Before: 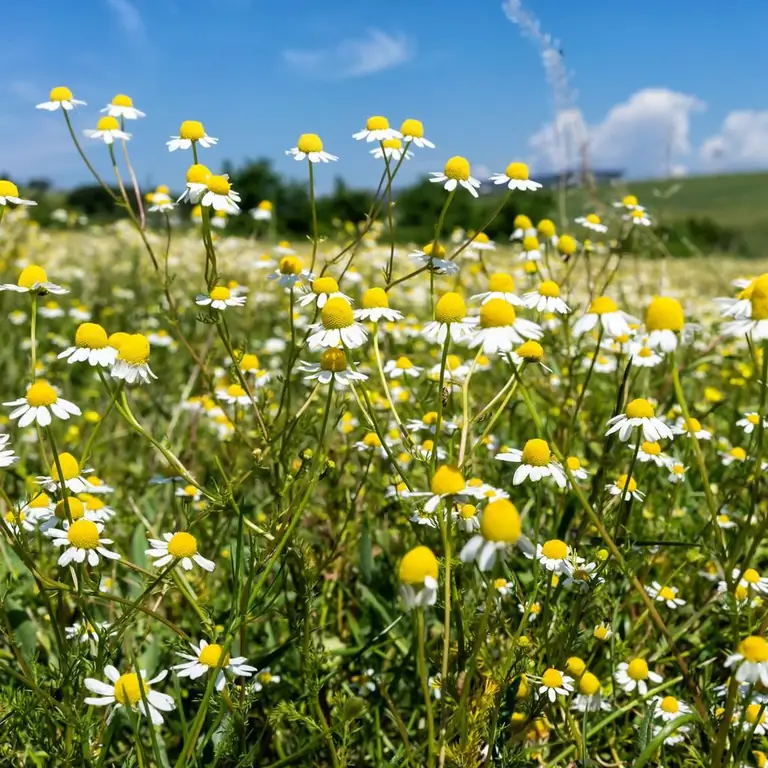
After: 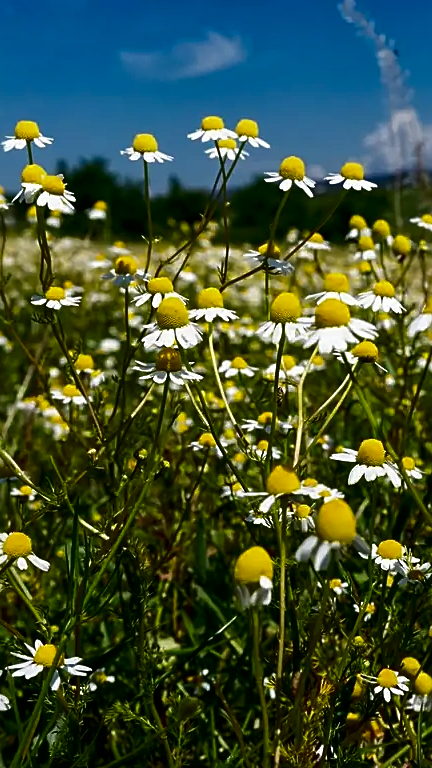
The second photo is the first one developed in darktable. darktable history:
contrast brightness saturation: brightness -0.512
crop: left 21.49%, right 22.175%
sharpen: on, module defaults
